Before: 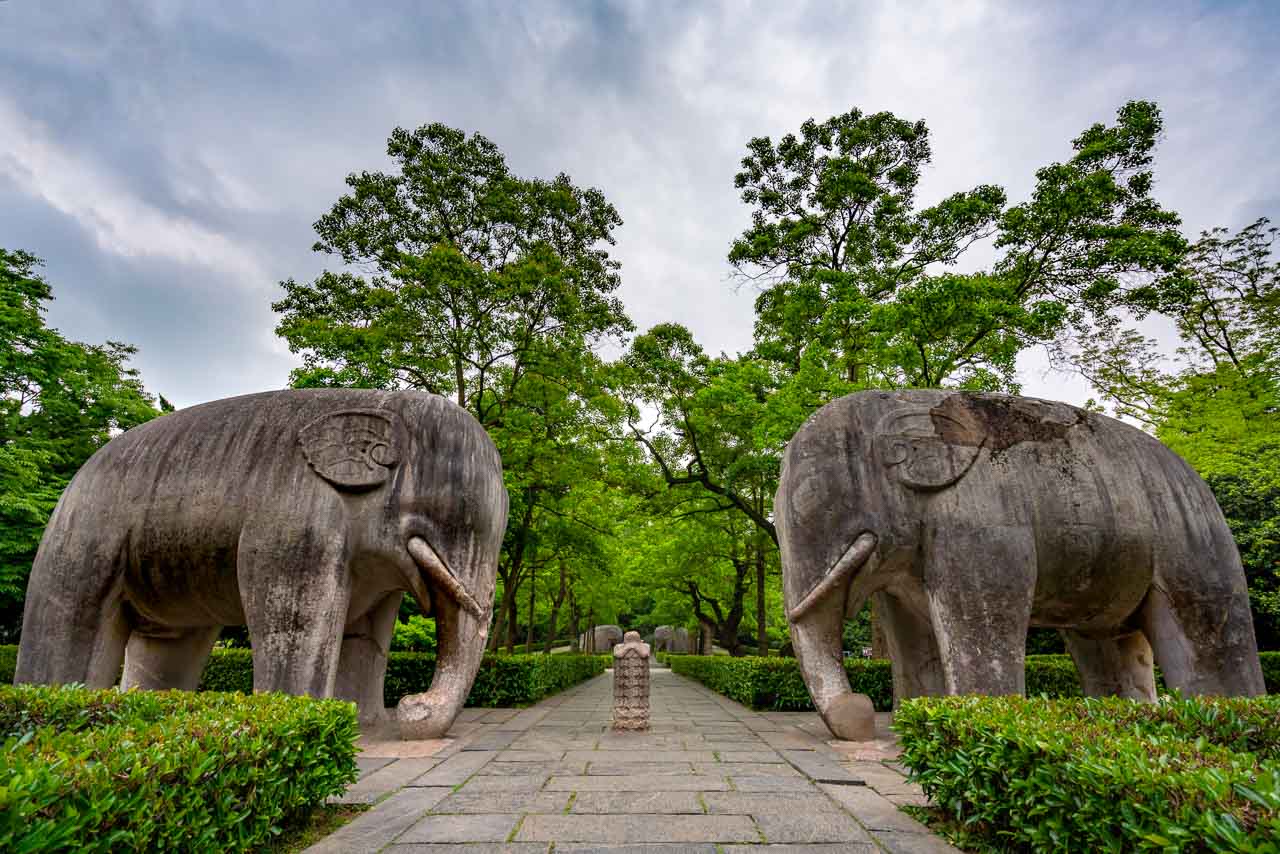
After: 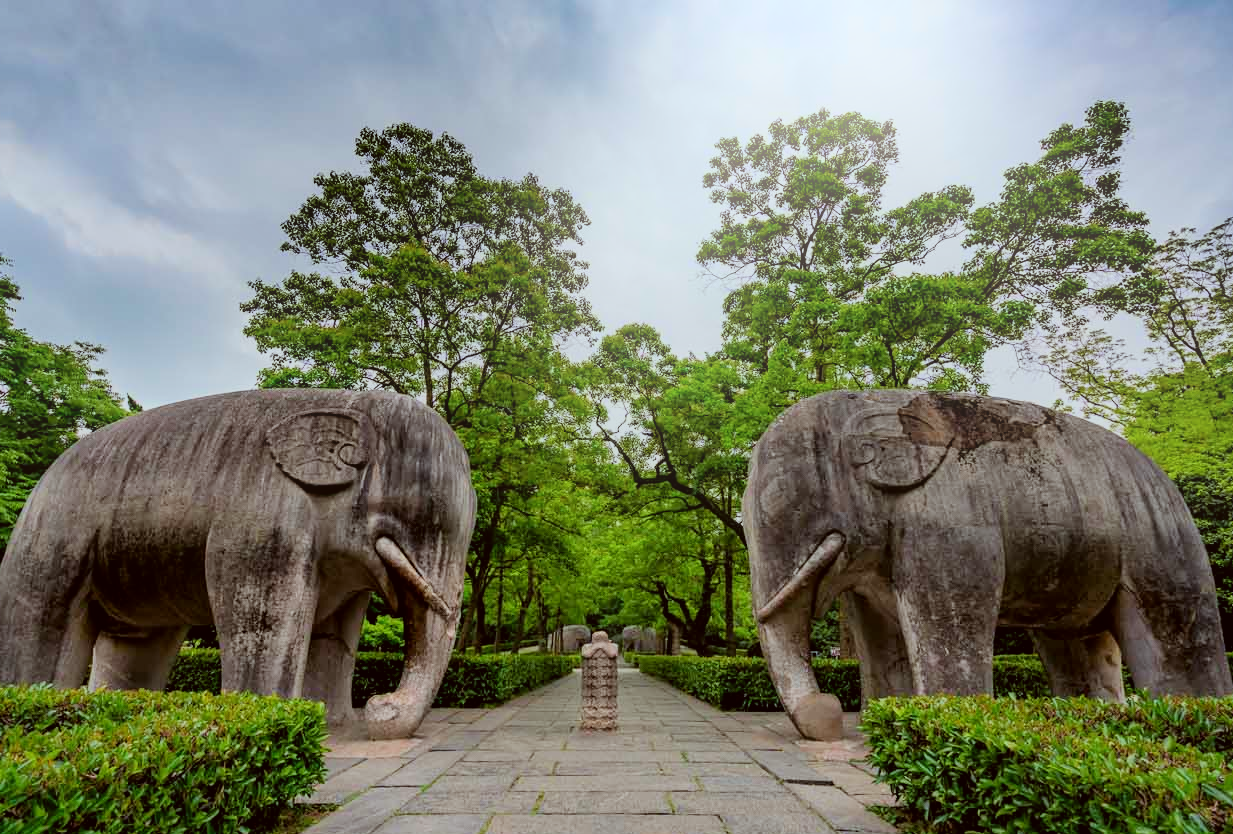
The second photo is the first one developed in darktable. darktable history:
color correction: highlights a* -4.98, highlights b* -3.76, shadows a* 3.83, shadows b* 4.08
crop and rotate: left 2.536%, right 1.107%, bottom 2.246%
filmic rgb: black relative exposure -7.65 EV, white relative exposure 4.56 EV, hardness 3.61, color science v6 (2022)
bloom: on, module defaults
